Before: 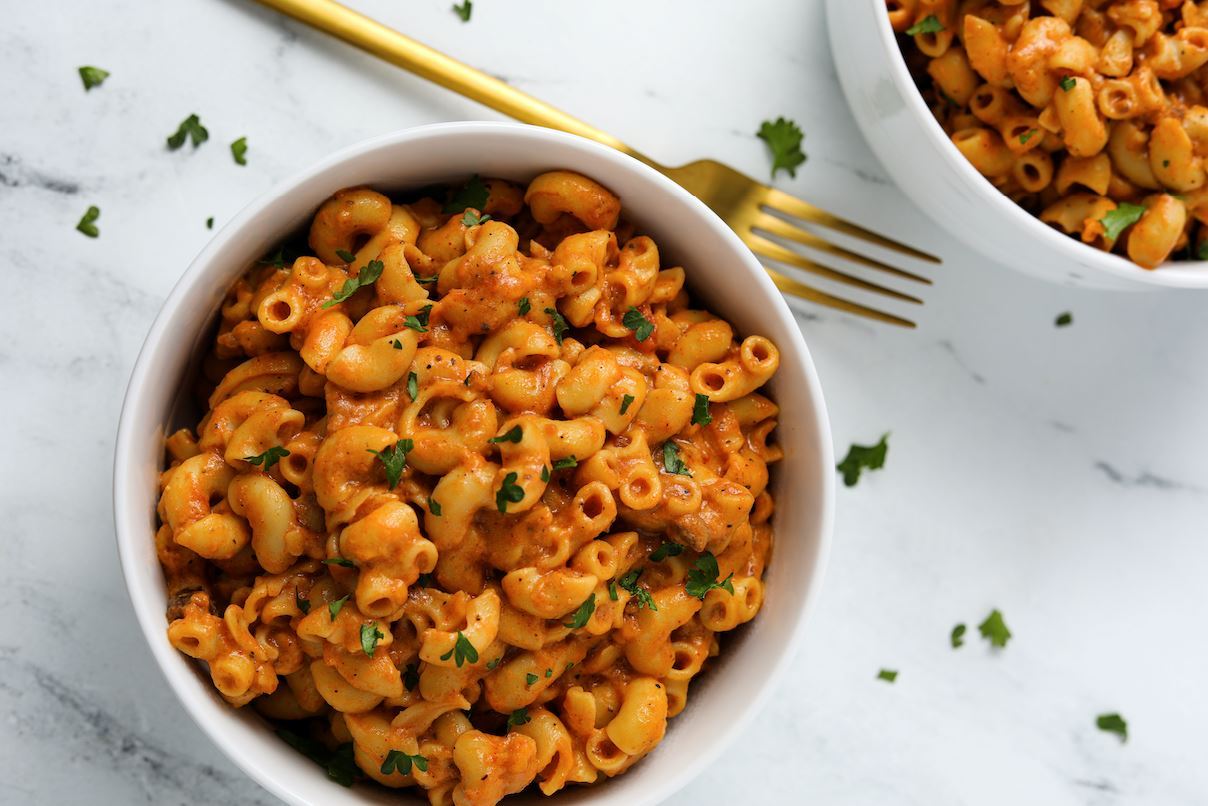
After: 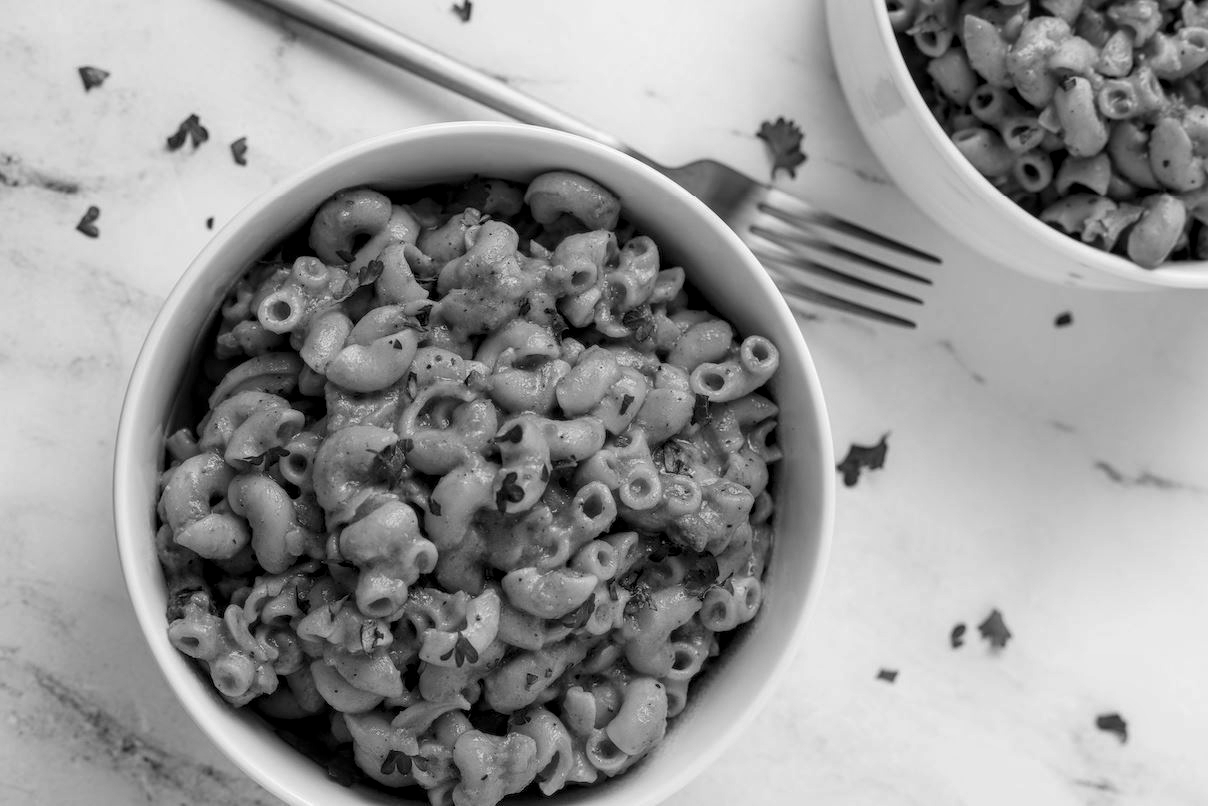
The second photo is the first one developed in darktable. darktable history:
white balance: red 0.974, blue 1.044
local contrast: highlights 61%, detail 143%, midtone range 0.428
monochrome: a 14.95, b -89.96
